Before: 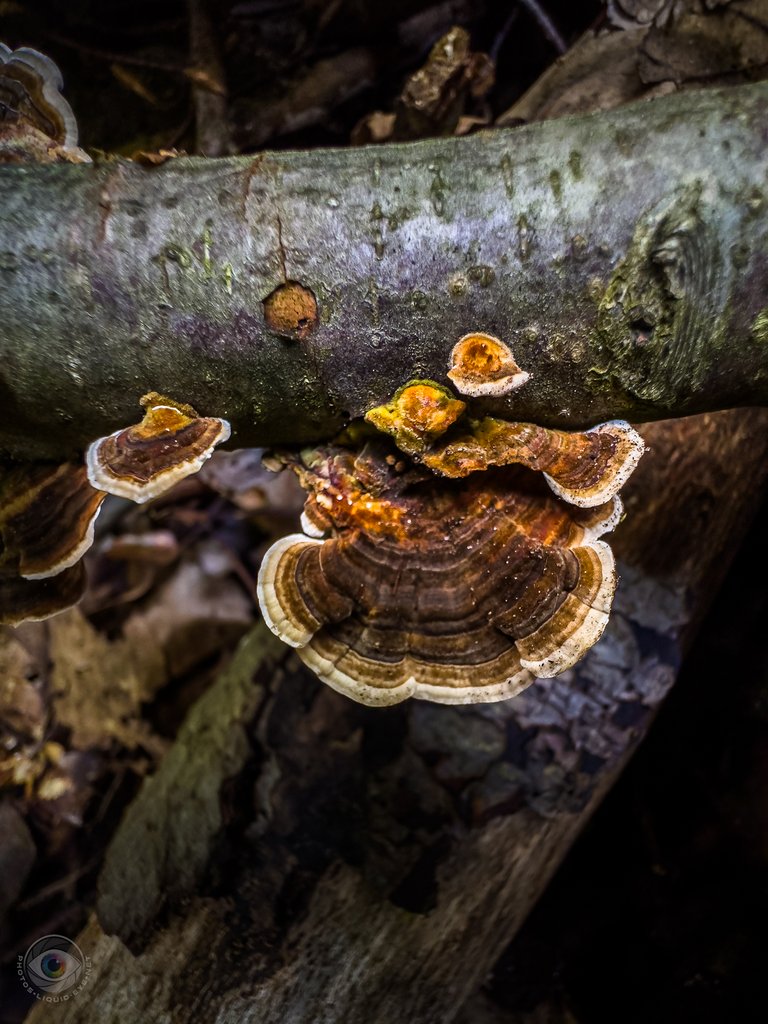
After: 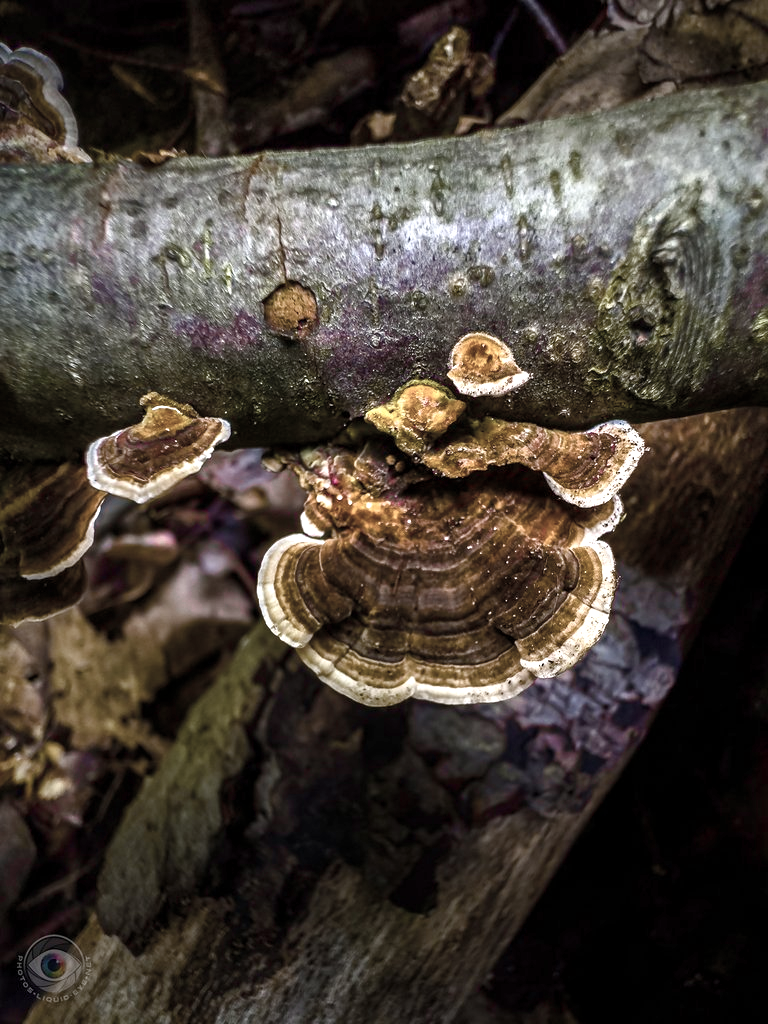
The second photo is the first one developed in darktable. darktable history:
color balance rgb: linear chroma grading › shadows -2.2%, linear chroma grading › highlights -15%, linear chroma grading › global chroma -10%, linear chroma grading › mid-tones -10%, perceptual saturation grading › global saturation 45%, perceptual saturation grading › highlights -50%, perceptual saturation grading › shadows 30%, perceptual brilliance grading › global brilliance 18%, global vibrance 45%
color zones: curves: ch0 [(0, 0.6) (0.129, 0.508) (0.193, 0.483) (0.429, 0.5) (0.571, 0.5) (0.714, 0.5) (0.857, 0.5) (1, 0.6)]; ch1 [(0, 0.481) (0.112, 0.245) (0.213, 0.223) (0.429, 0.233) (0.571, 0.231) (0.683, 0.242) (0.857, 0.296) (1, 0.481)]
